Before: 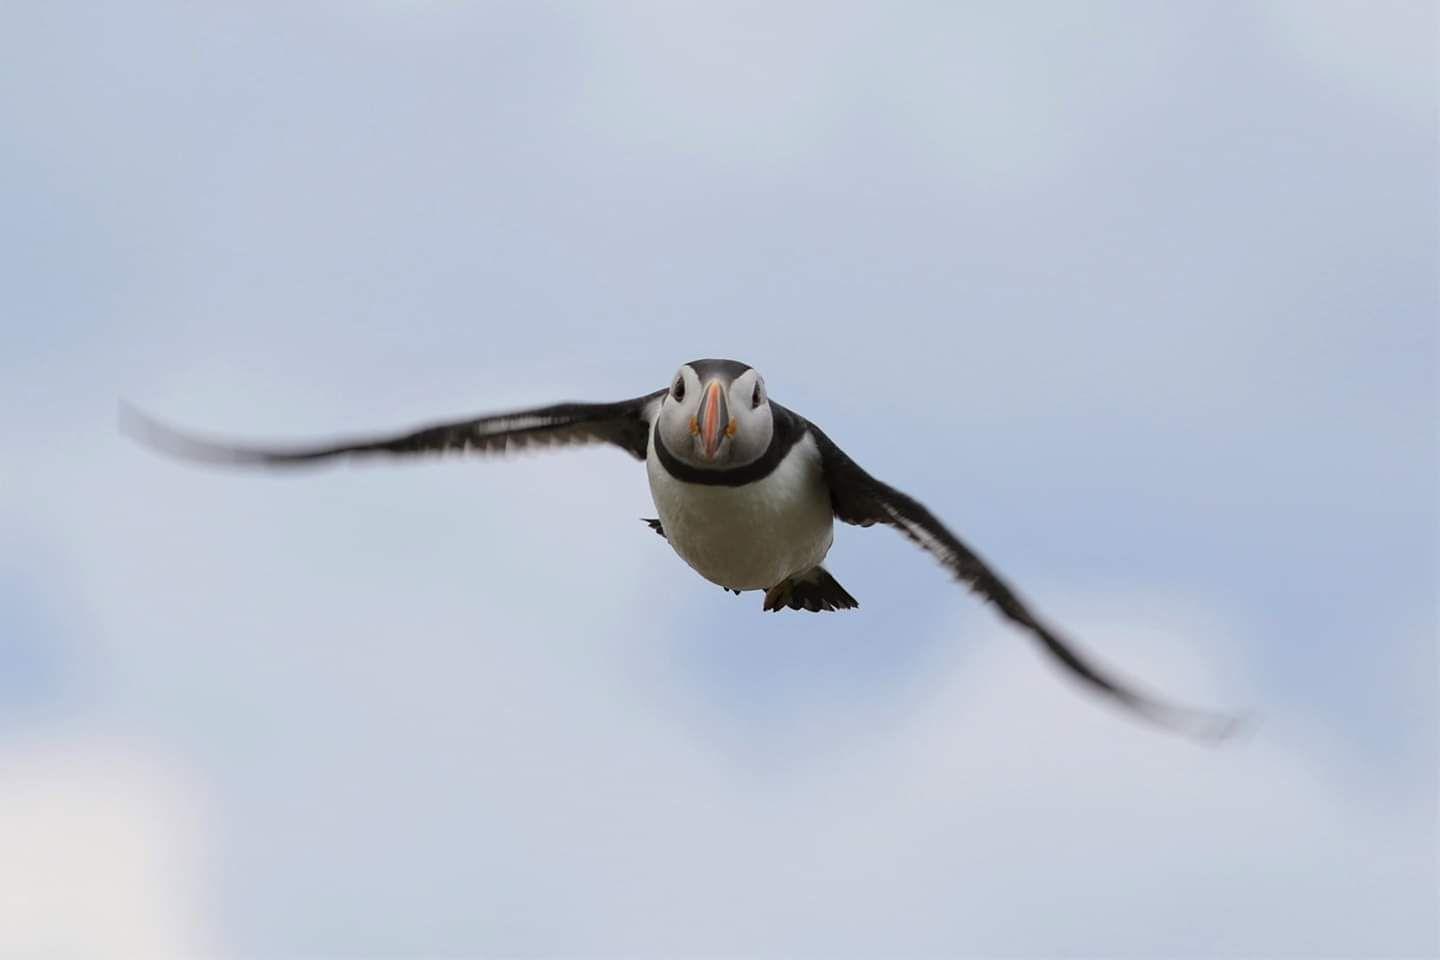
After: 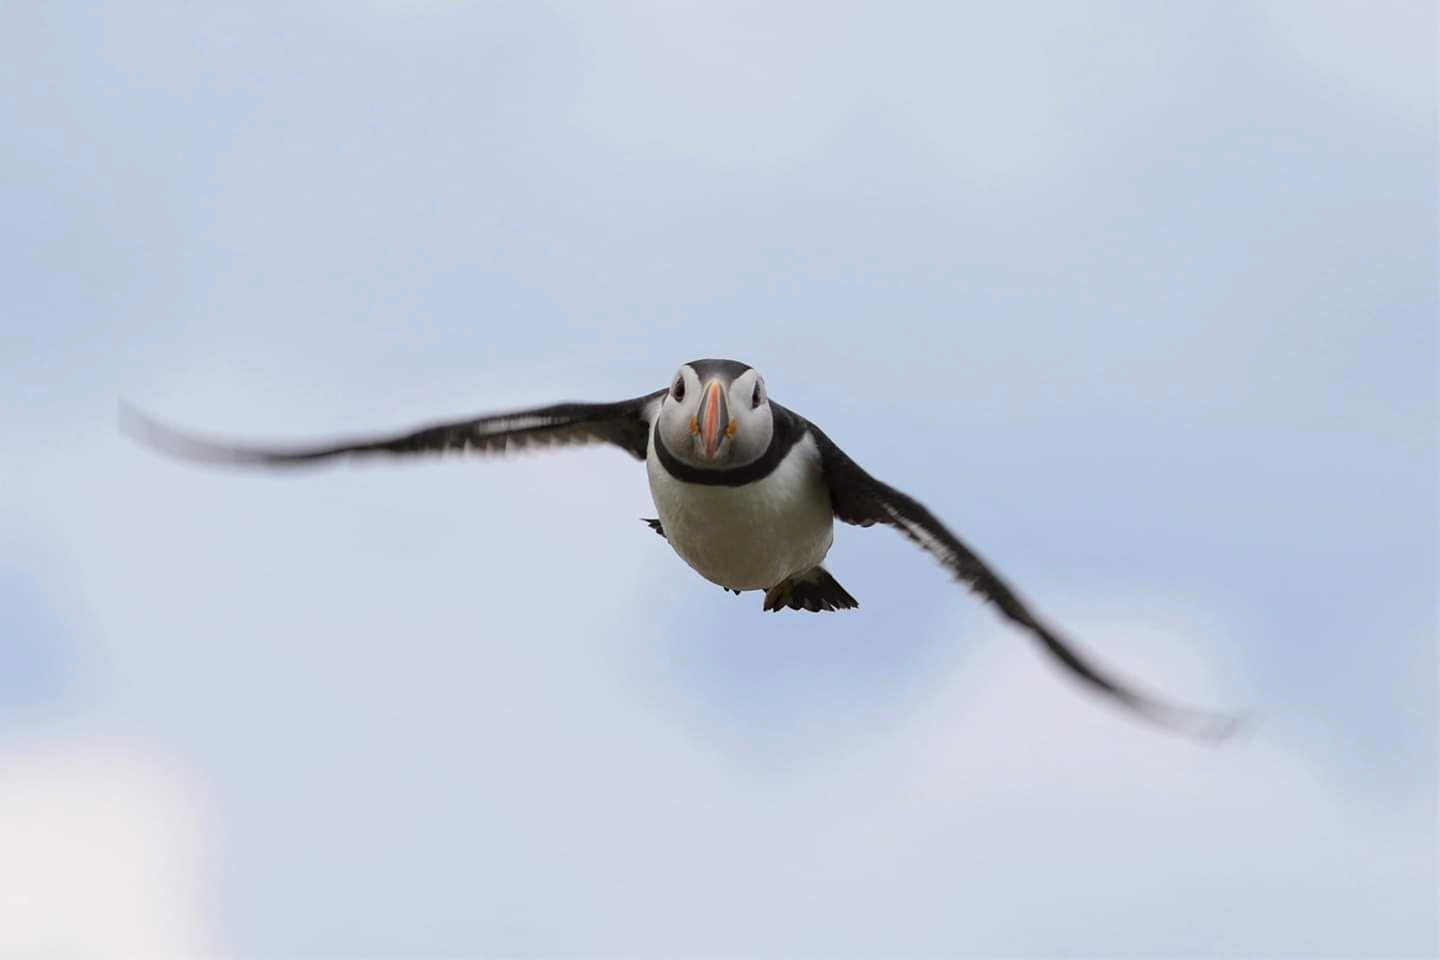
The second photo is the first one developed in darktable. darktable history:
exposure: exposure 0.127 EV, compensate highlight preservation false
